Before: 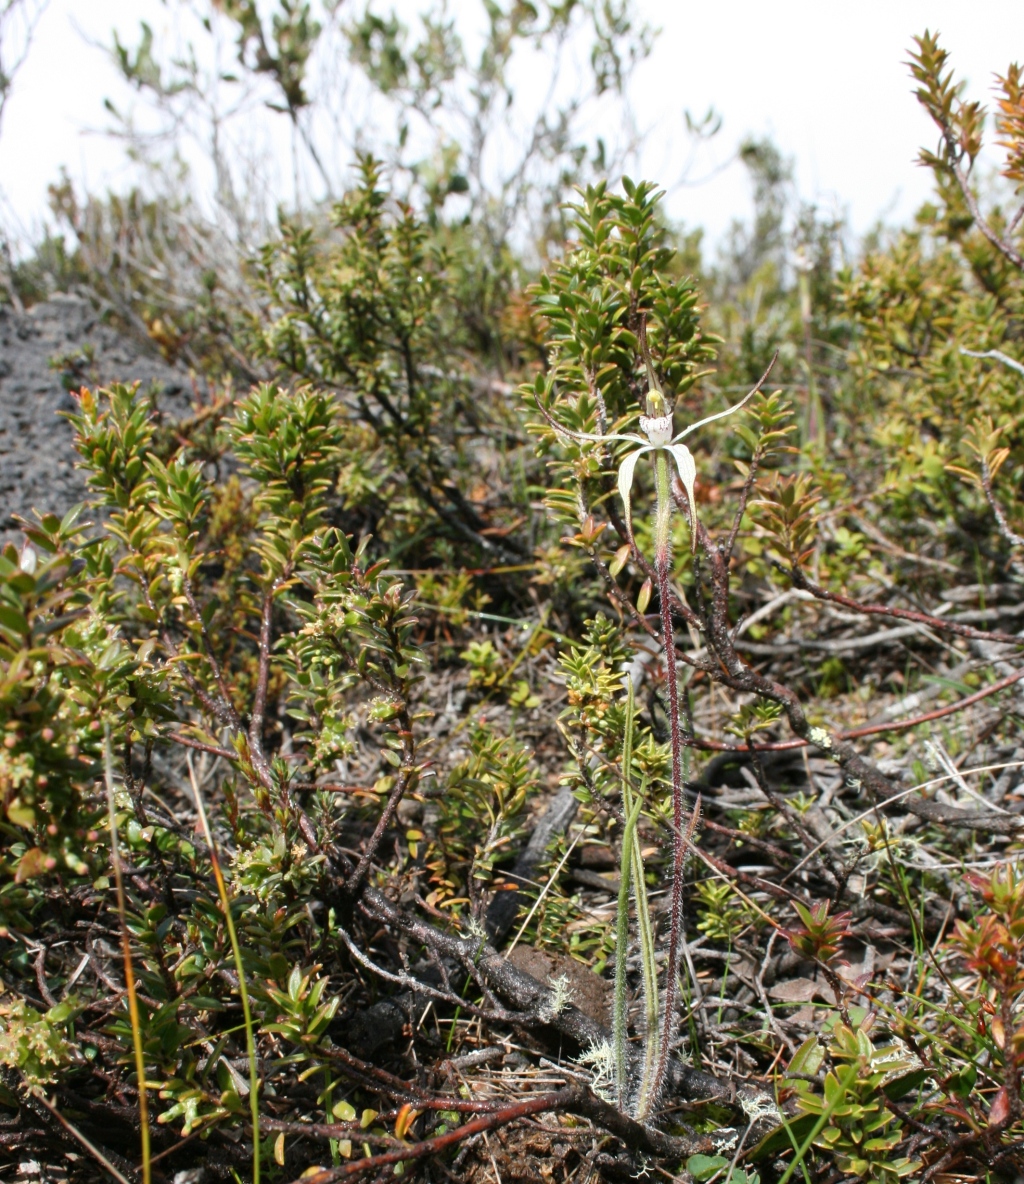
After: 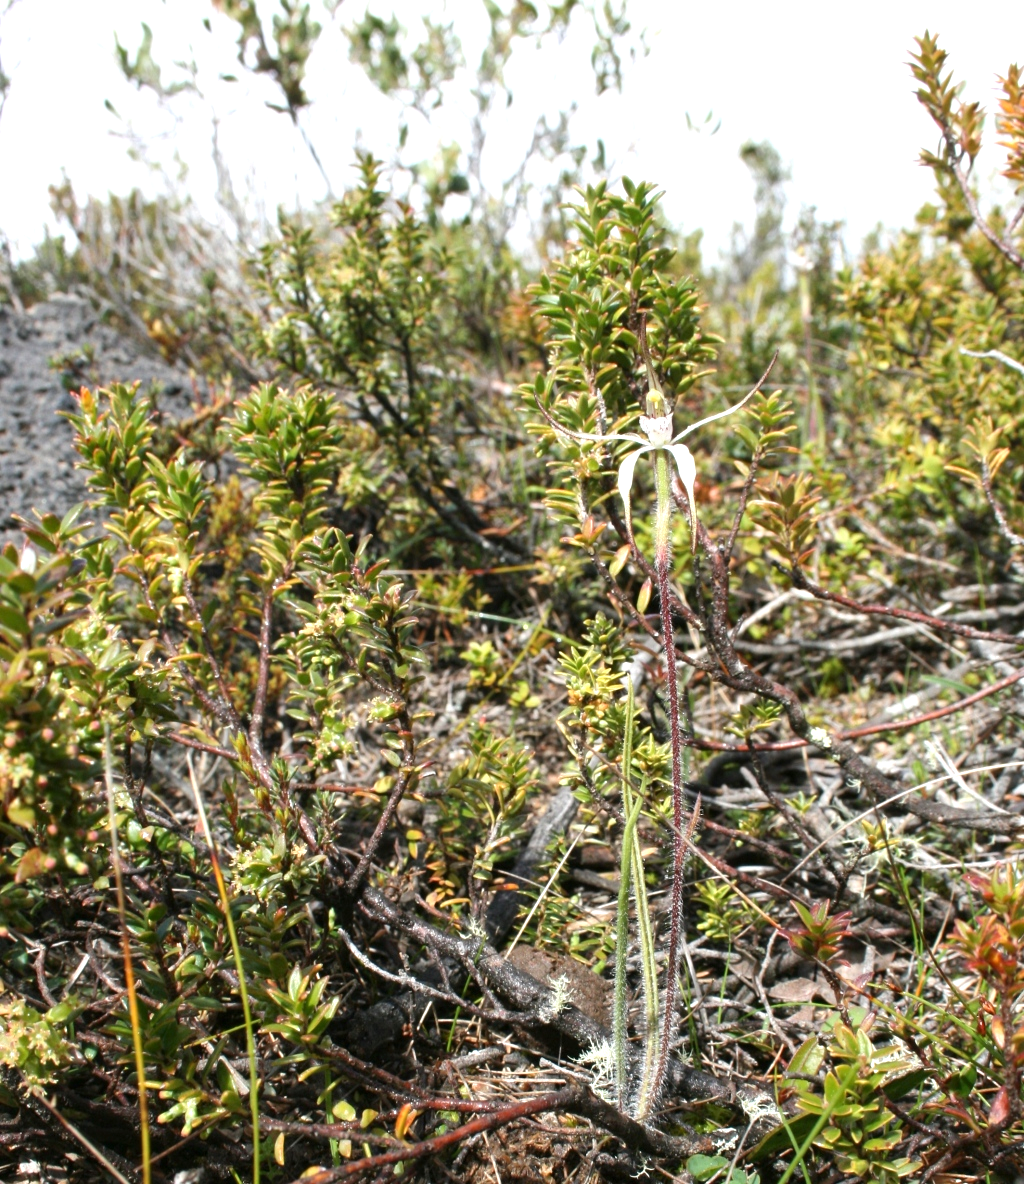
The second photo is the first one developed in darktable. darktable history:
tone equalizer: on, module defaults
exposure: exposure 0.515 EV, compensate highlight preservation false
